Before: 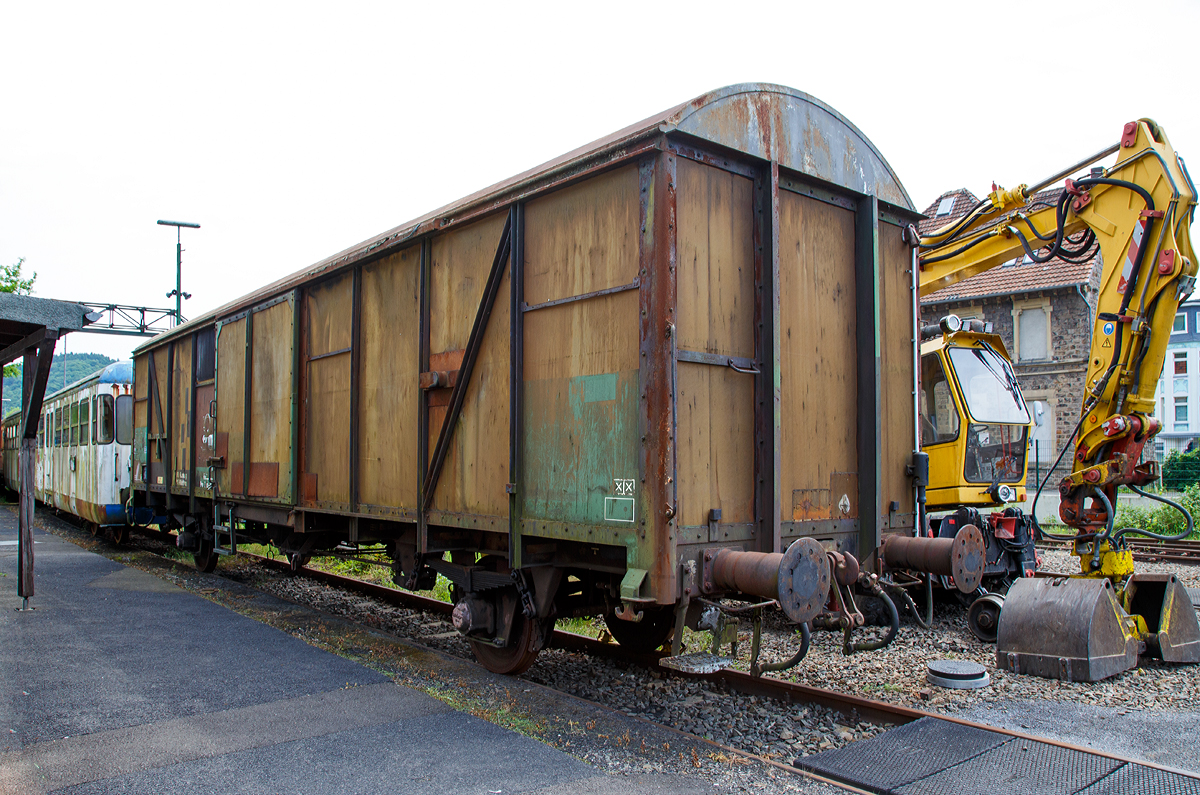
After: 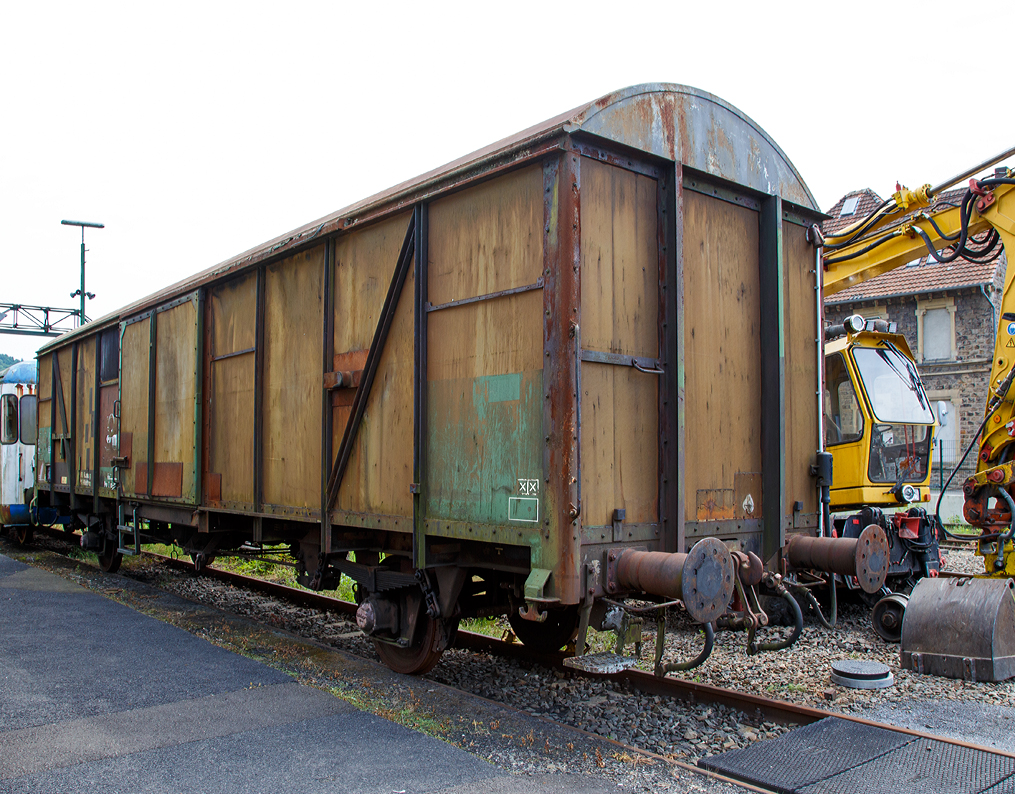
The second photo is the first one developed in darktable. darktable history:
crop: left 8.021%, right 7.356%
